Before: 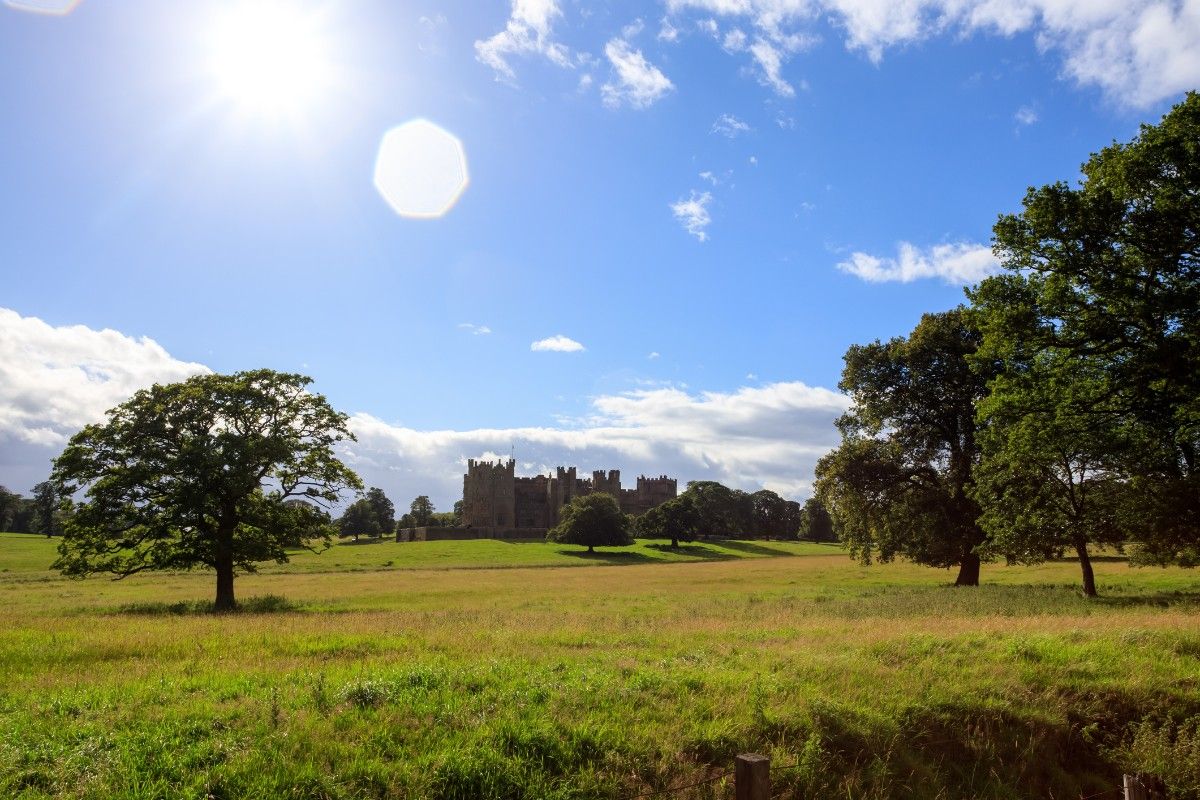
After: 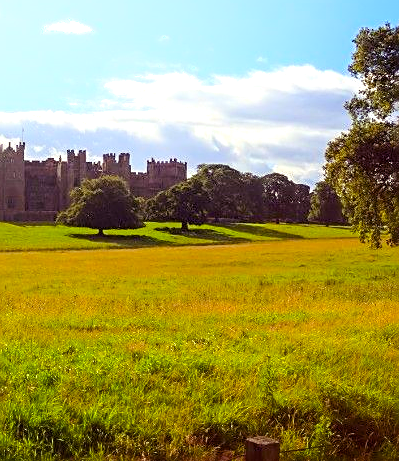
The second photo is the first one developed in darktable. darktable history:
shadows and highlights: shadows -54.35, highlights 87.85, soften with gaussian
color balance rgb: shadows lift › luminance 0.376%, shadows lift › chroma 6.815%, shadows lift › hue 299.75°, perceptual saturation grading › global saturation 31.316%, perceptual brilliance grading › global brilliance 9.76%, perceptual brilliance grading › shadows 15.574%, global vibrance 20%
crop: left 40.85%, top 39.663%, right 25.69%, bottom 2.646%
color correction: highlights a* -1.02, highlights b* 4.44, shadows a* 3.53
sharpen: amount 0.494
